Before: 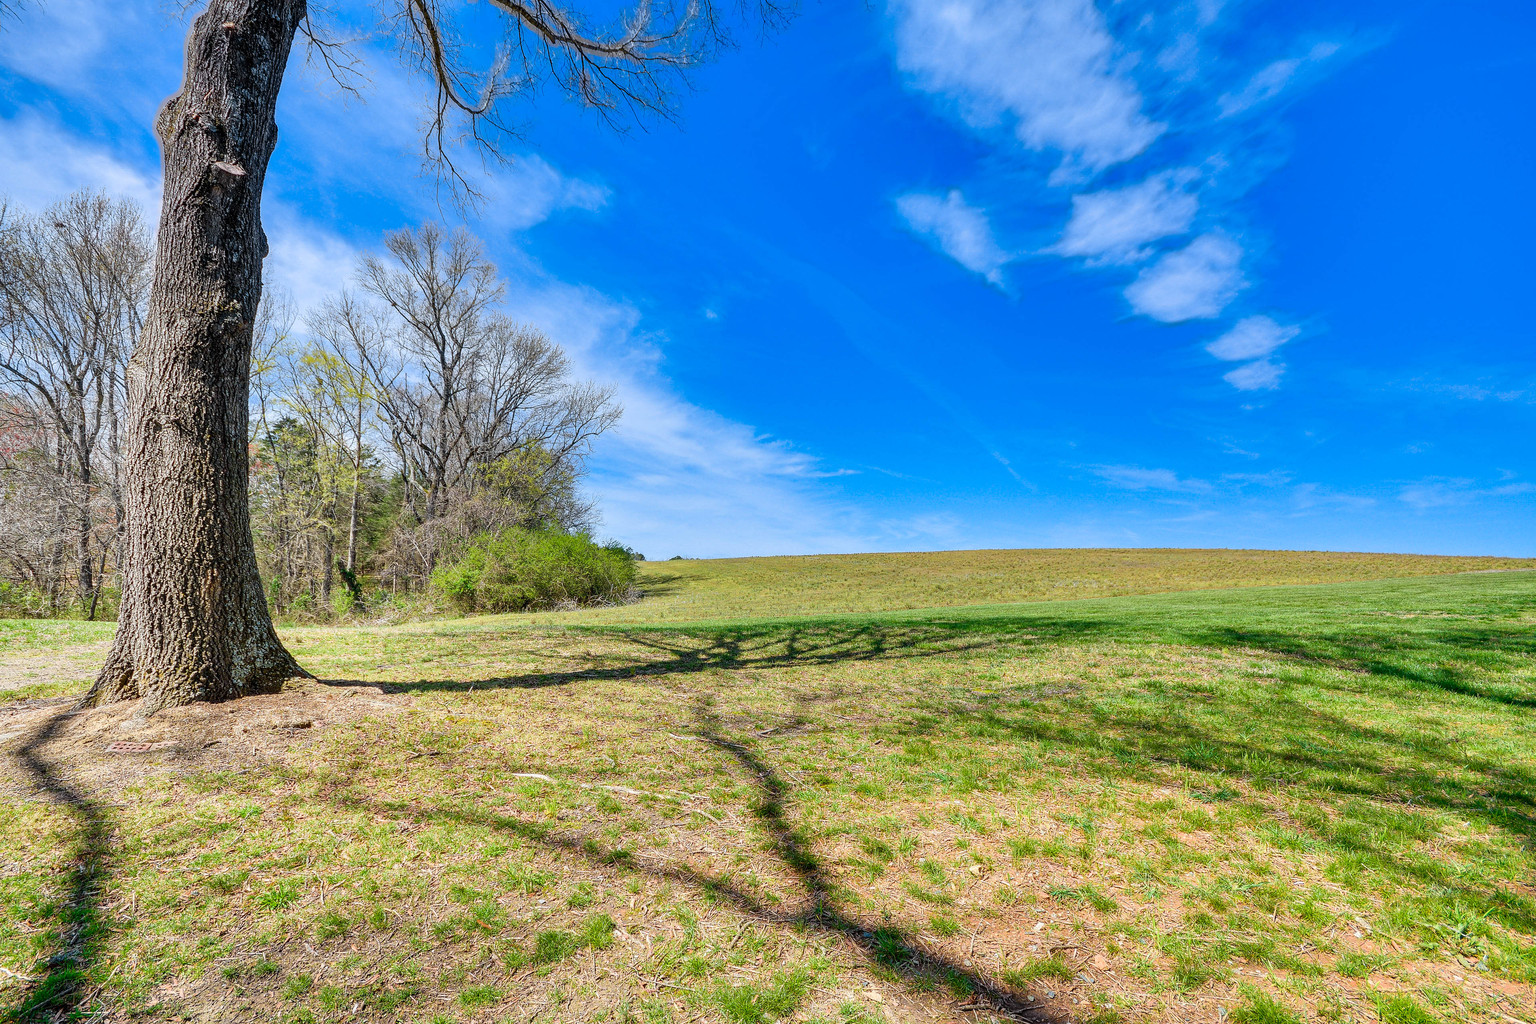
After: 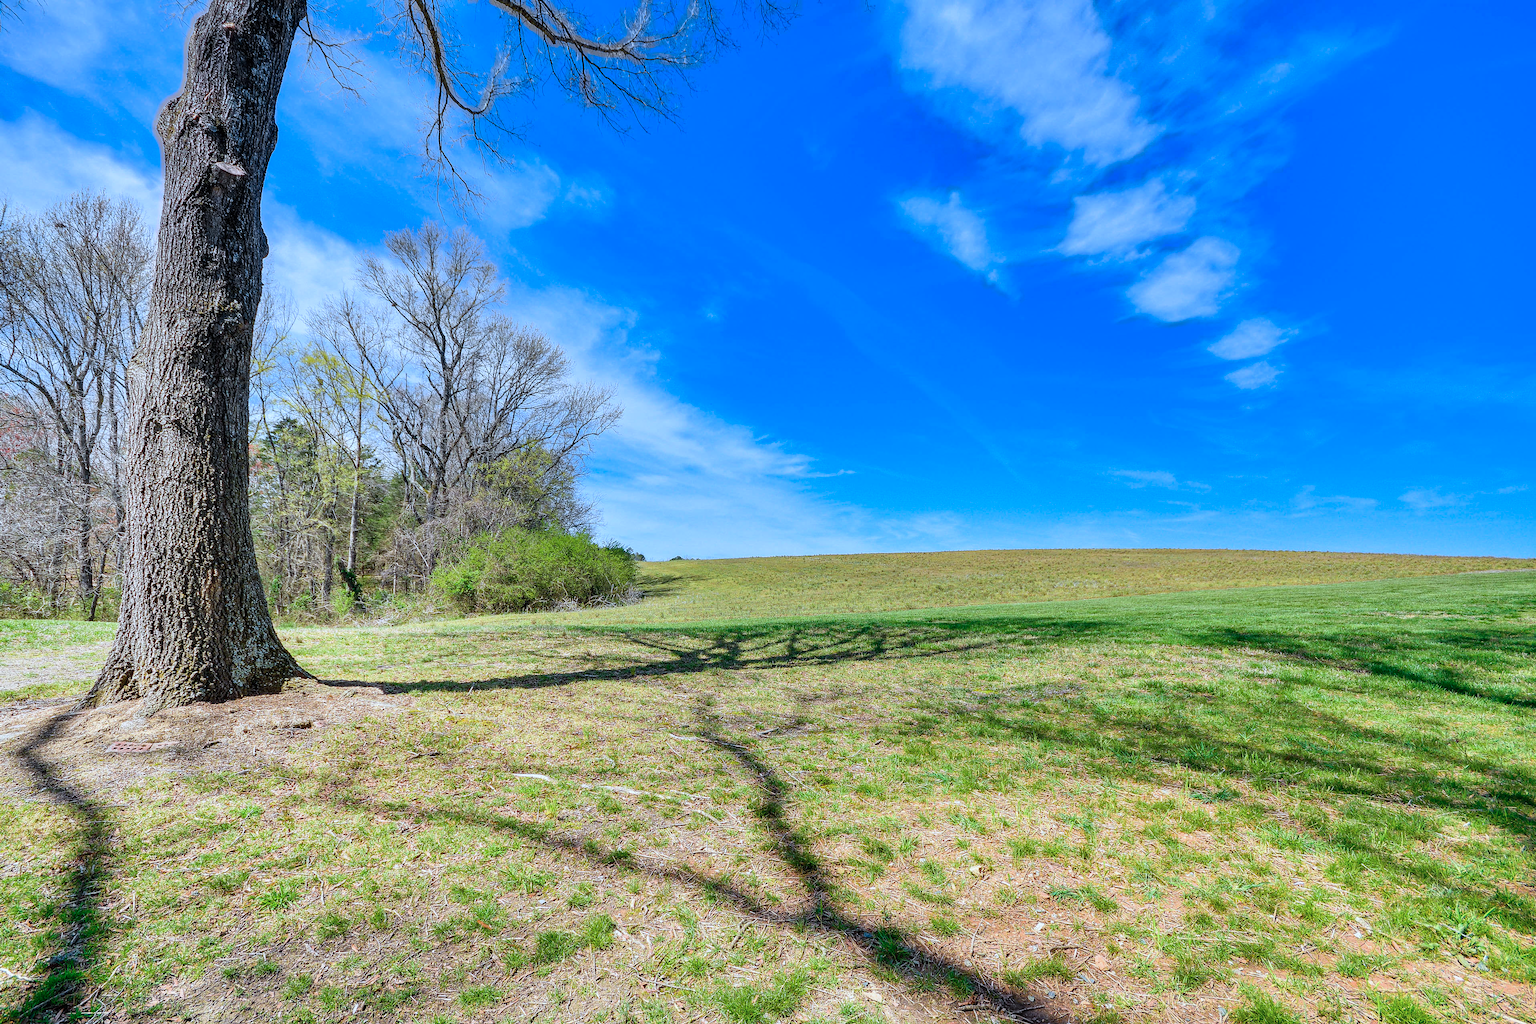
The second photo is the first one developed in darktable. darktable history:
color calibration: x 0.372, y 0.387, temperature 4286.43 K
